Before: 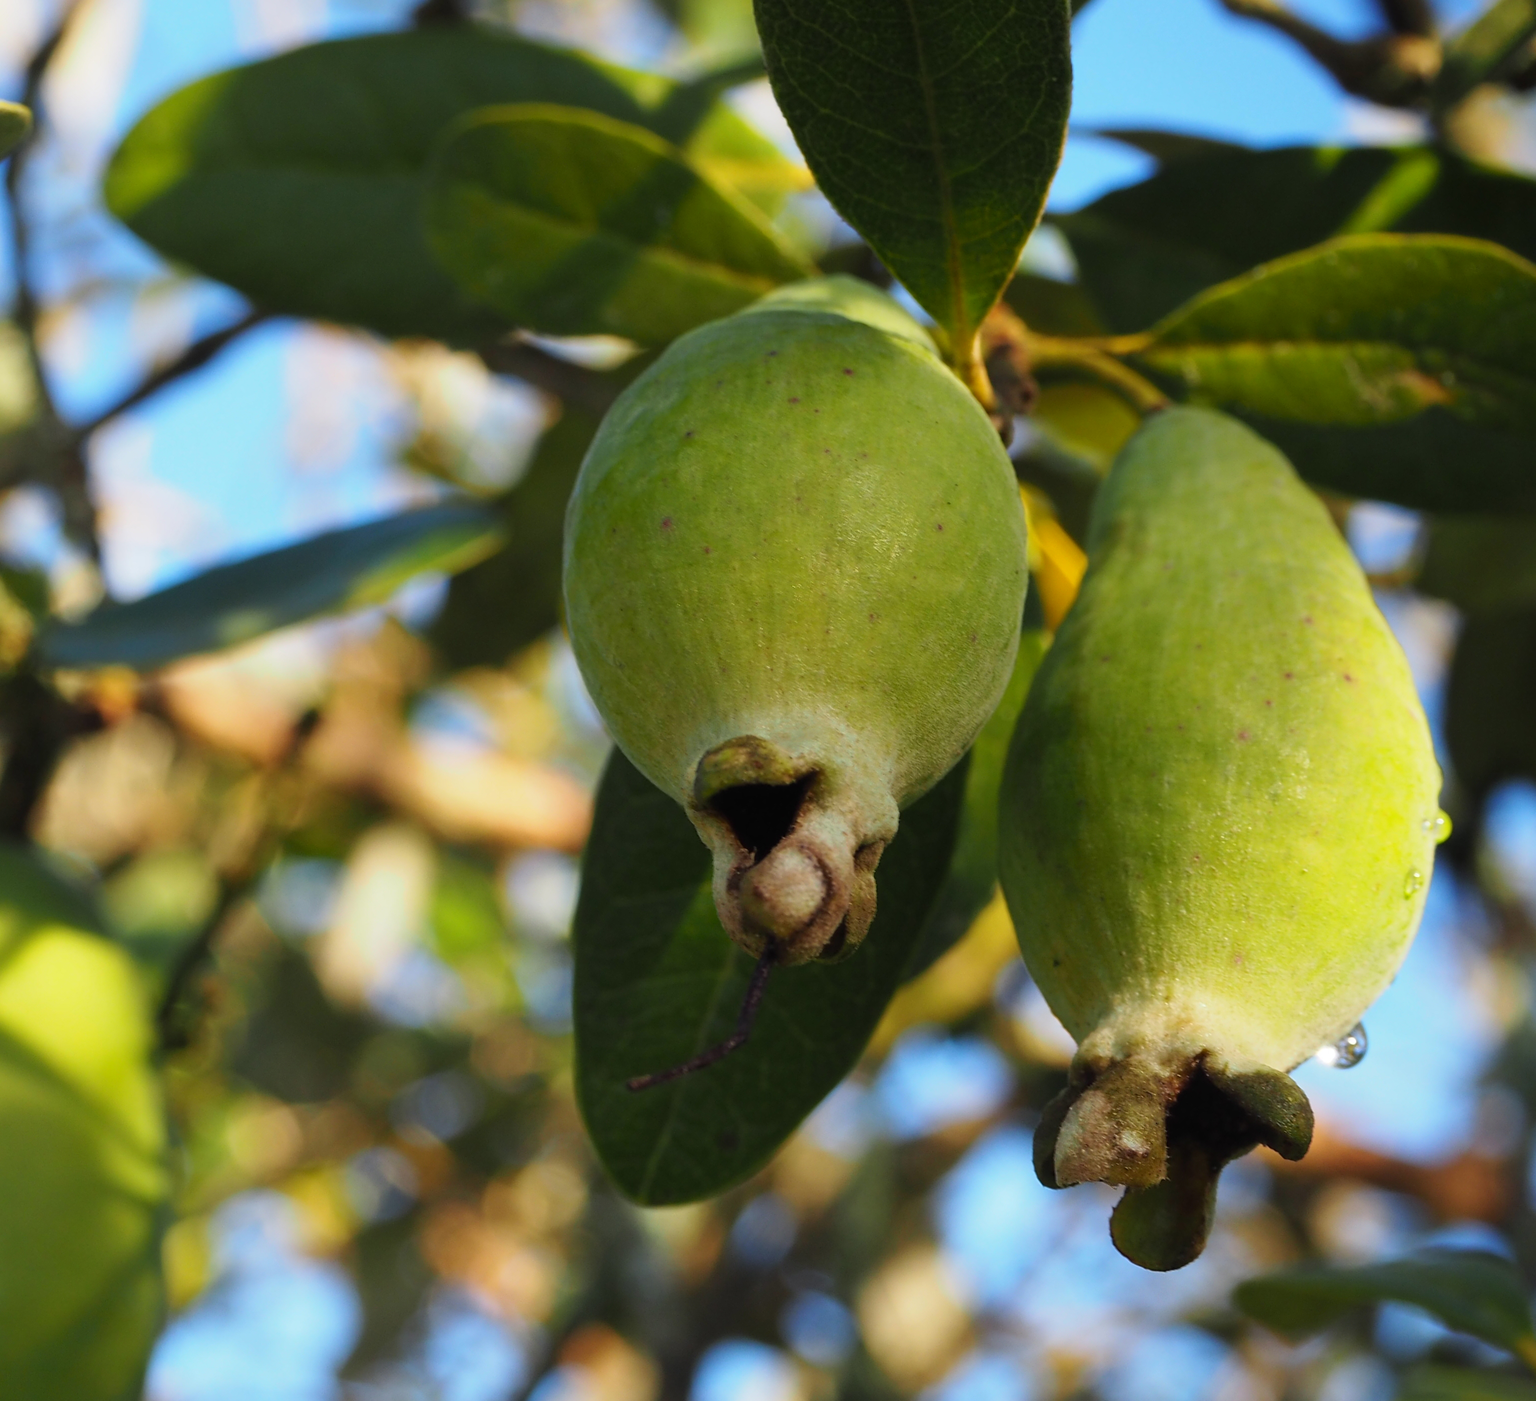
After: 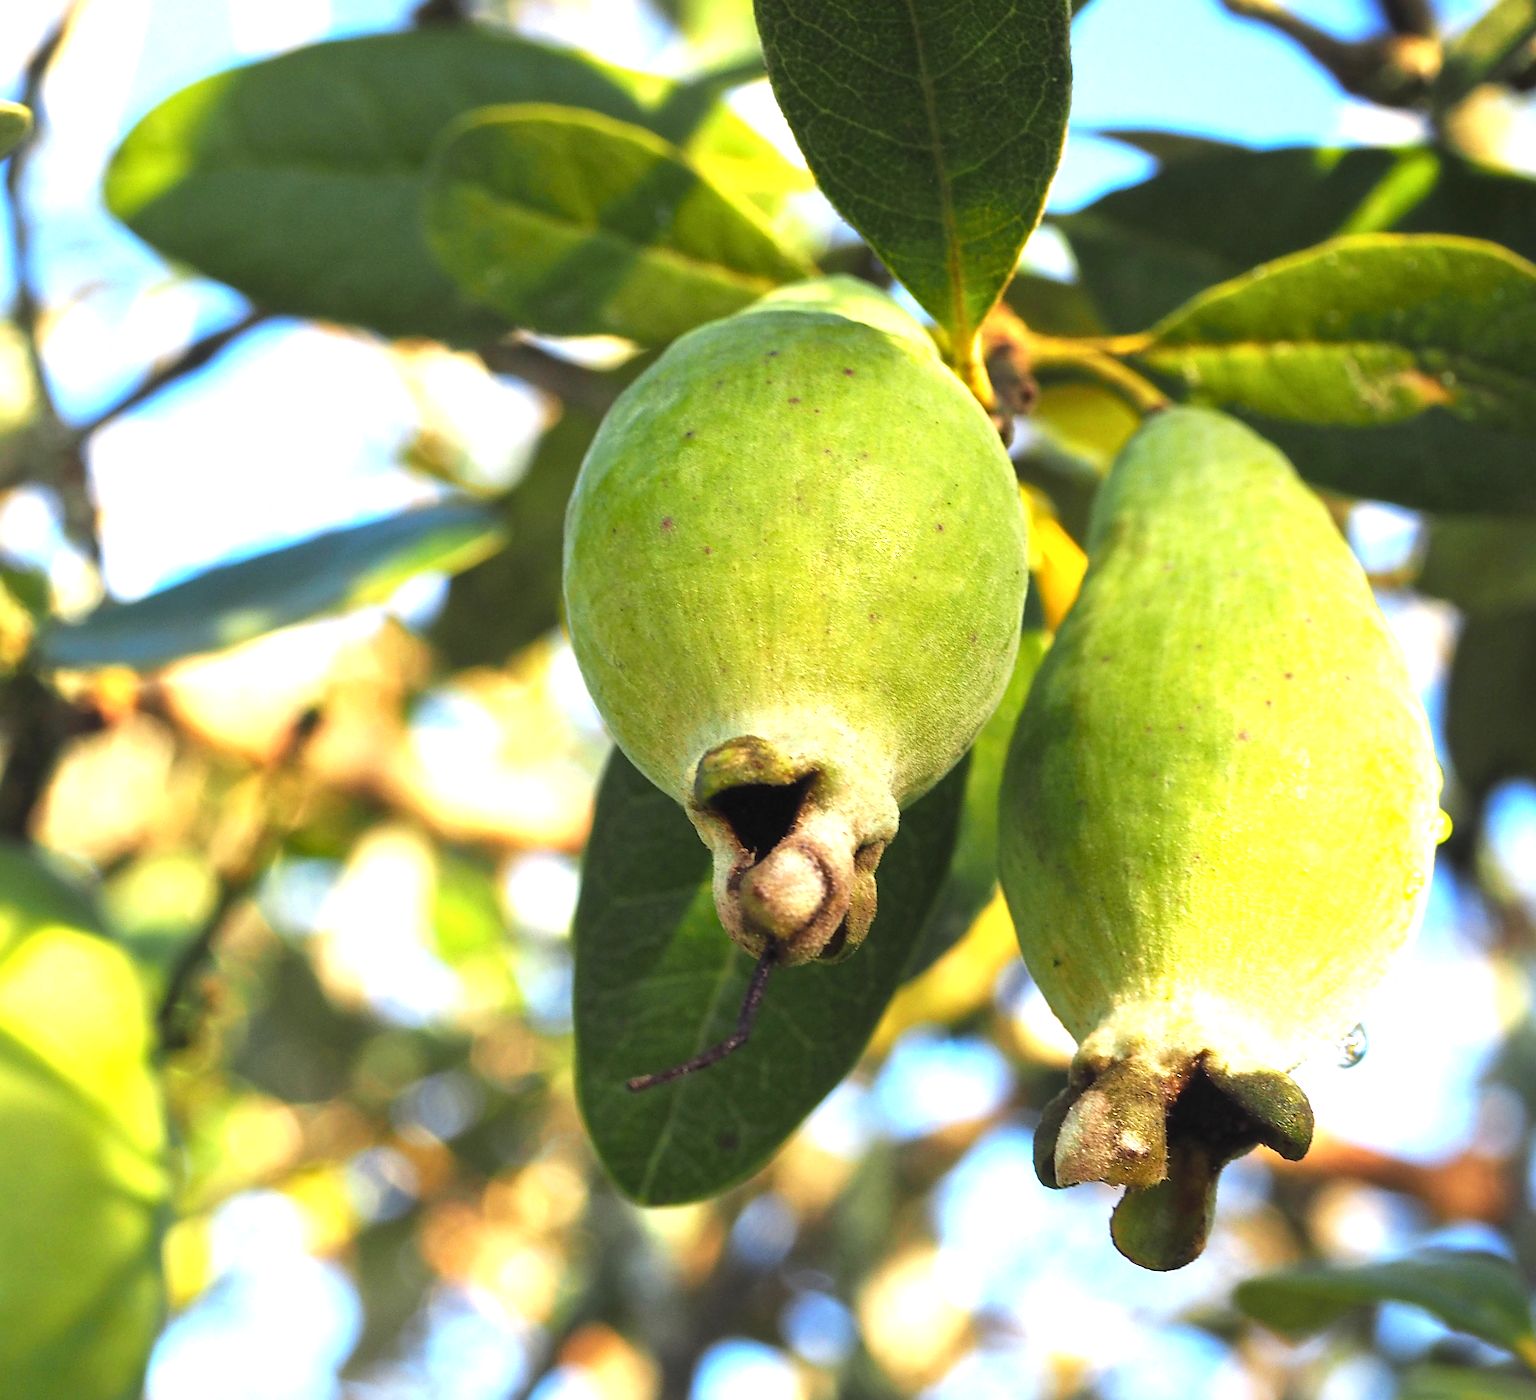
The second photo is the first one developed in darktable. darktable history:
exposure: black level correction 0, exposure 1.55 EV, compensate exposure bias true, compensate highlight preservation false
local contrast: mode bilateral grid, contrast 20, coarseness 50, detail 120%, midtone range 0.2
sharpen: on, module defaults
